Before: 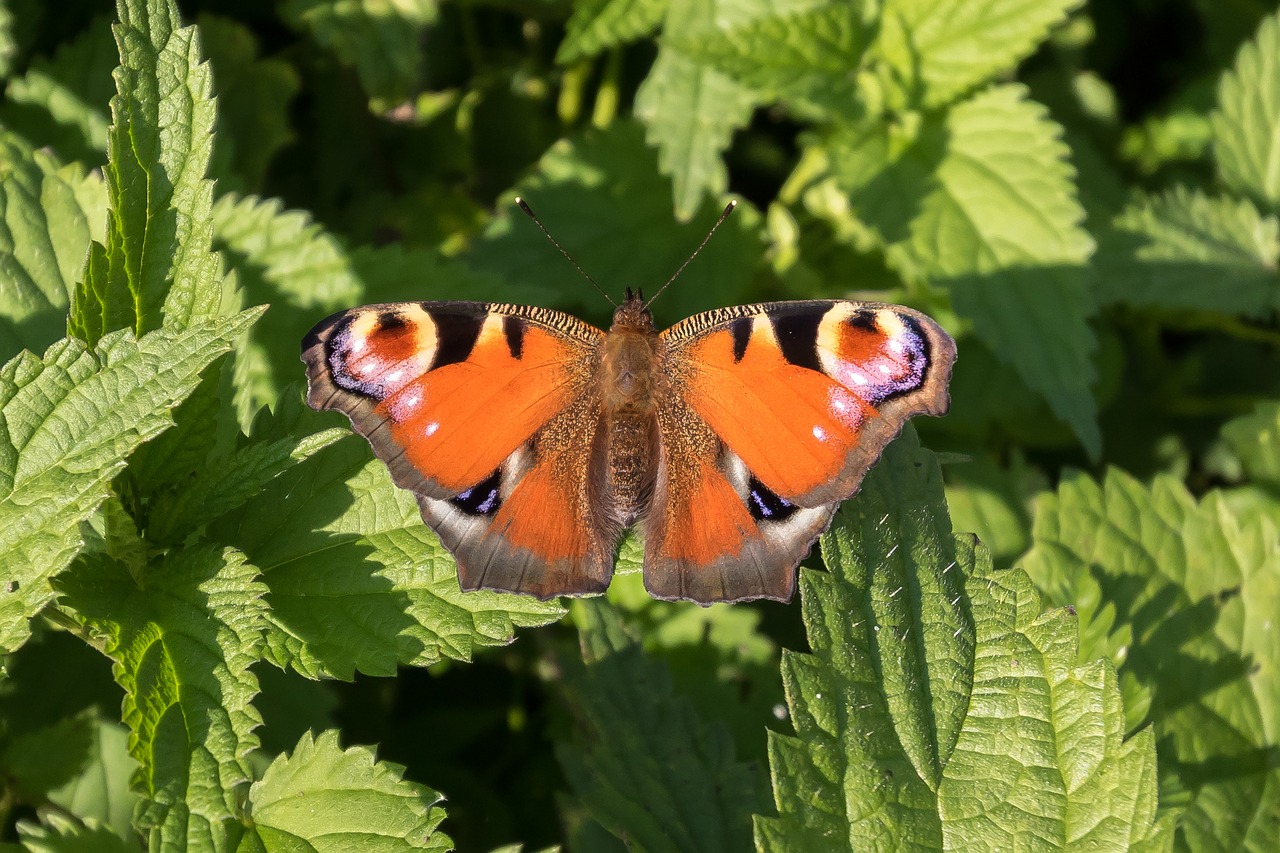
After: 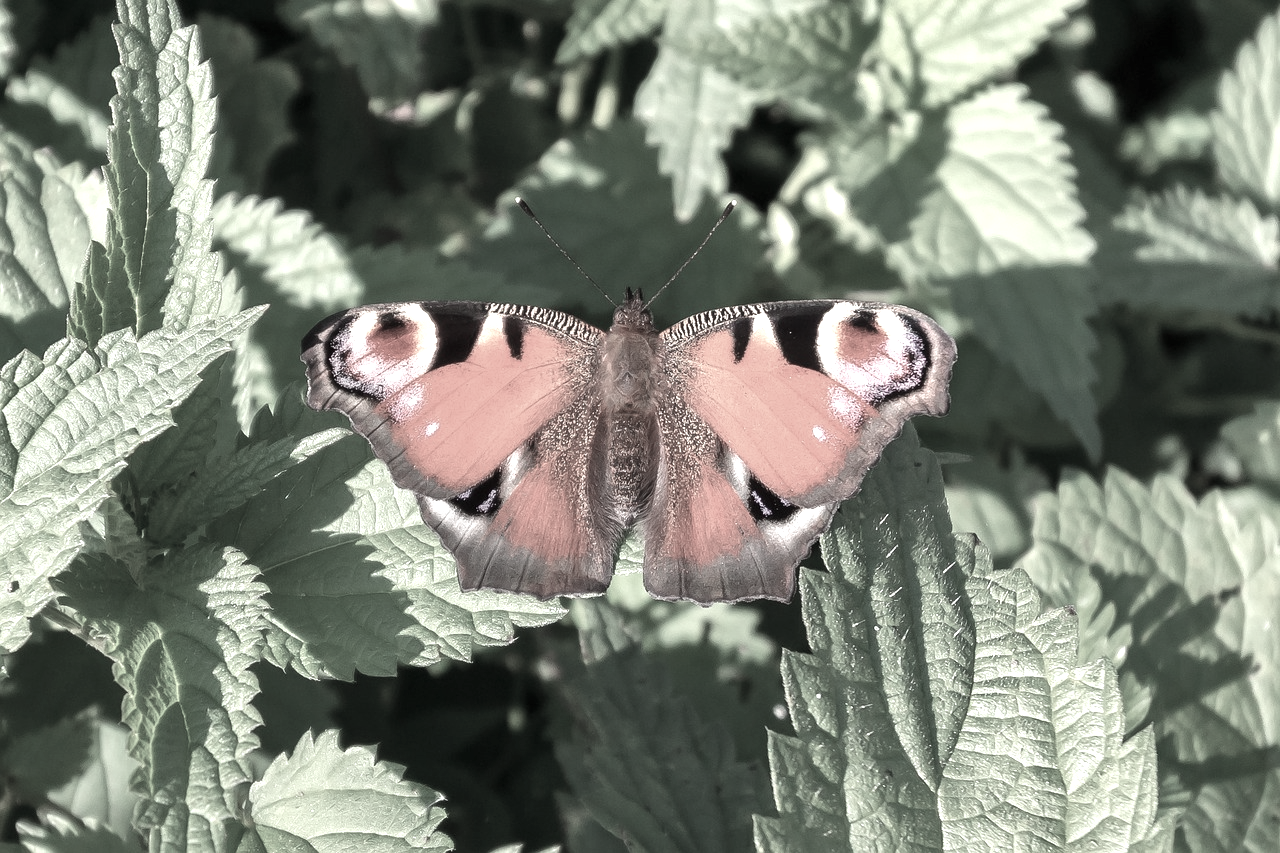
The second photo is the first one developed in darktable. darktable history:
shadows and highlights: soften with gaussian
exposure: black level correction 0, exposure 0.7 EV, compensate highlight preservation false
color contrast: green-magenta contrast 0.3, blue-yellow contrast 0.15
